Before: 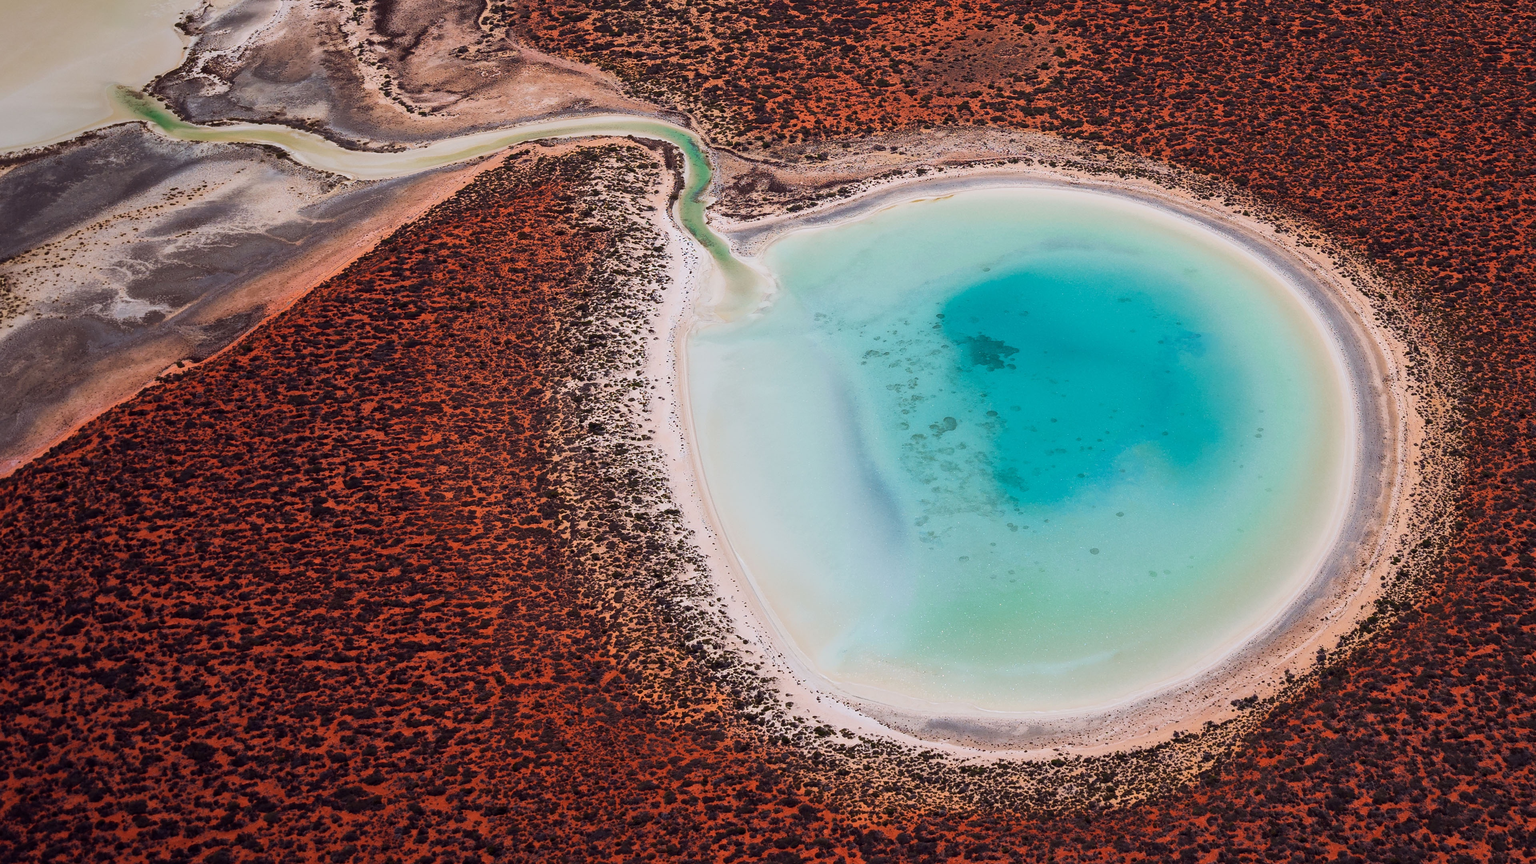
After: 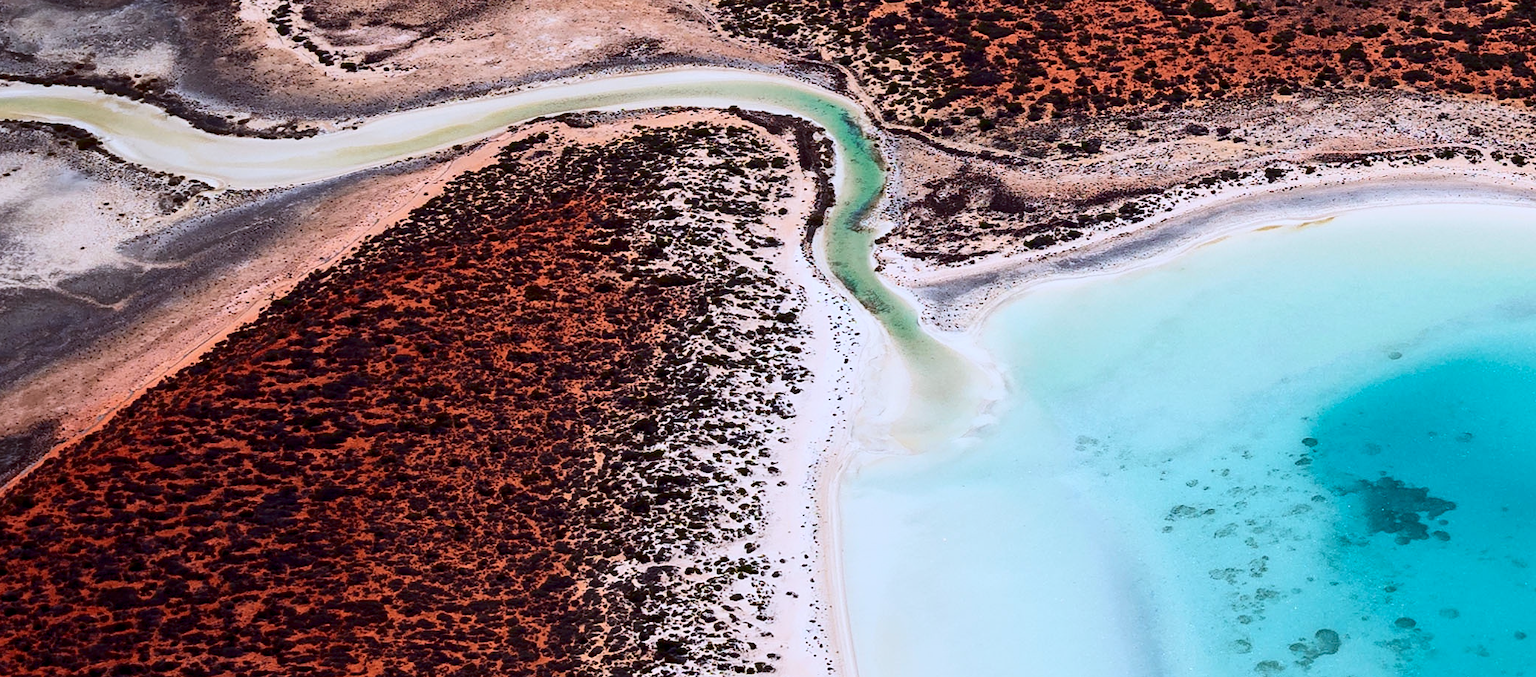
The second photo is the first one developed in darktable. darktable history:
color calibration: x 0.37, y 0.382, temperature 4313.32 K
exposure: black level correction 0.005, exposure 0.001 EV, compensate highlight preservation false
contrast brightness saturation: contrast 0.28
crop: left 15.306%, top 9.065%, right 30.789%, bottom 48.638%
